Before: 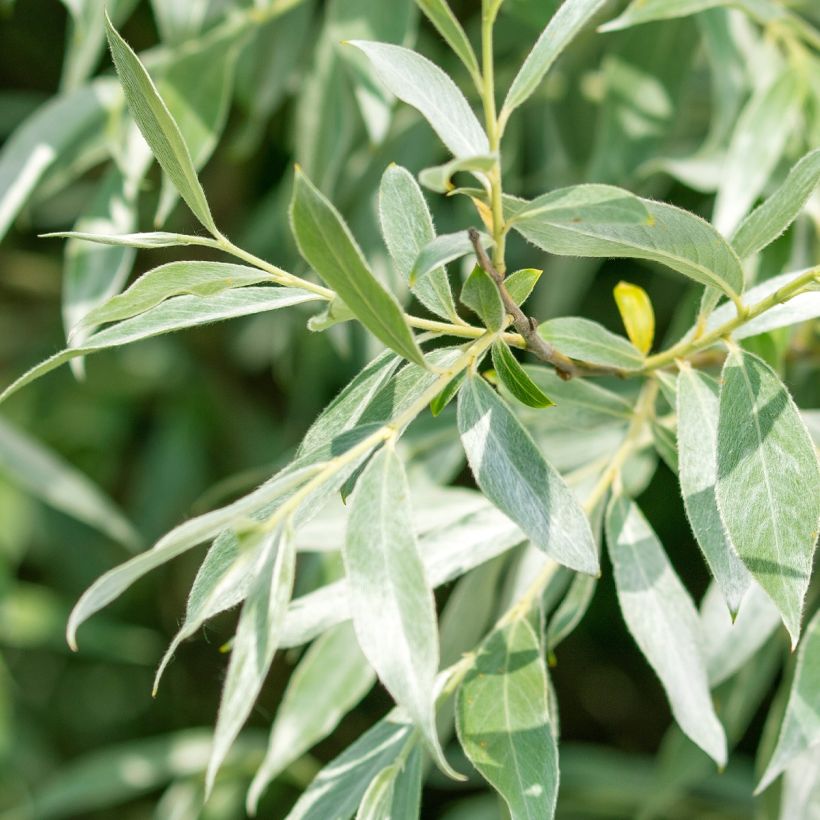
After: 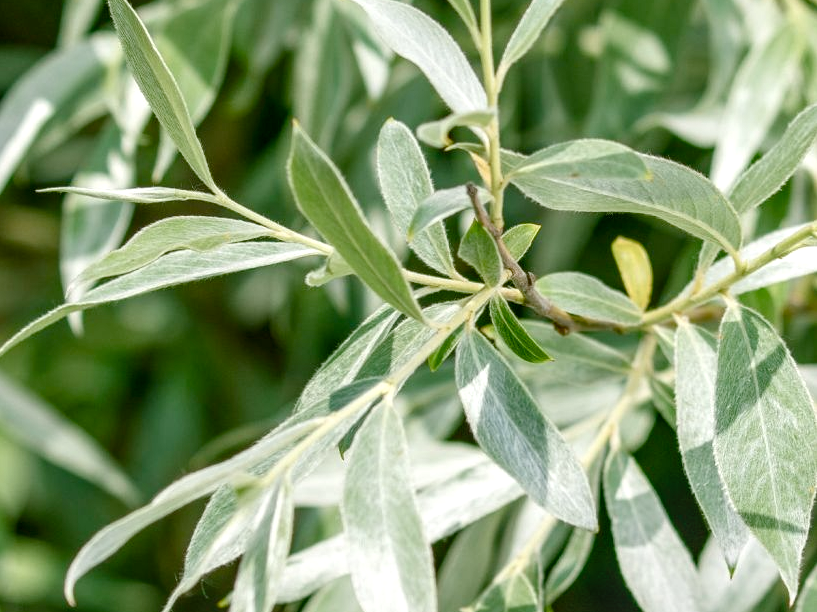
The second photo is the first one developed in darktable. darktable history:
local contrast: detail 130%
crop: left 0.318%, top 5.502%, bottom 19.837%
color balance rgb: perceptual saturation grading › global saturation 20%, perceptual saturation grading › highlights -49.874%, perceptual saturation grading › shadows 25.098%
